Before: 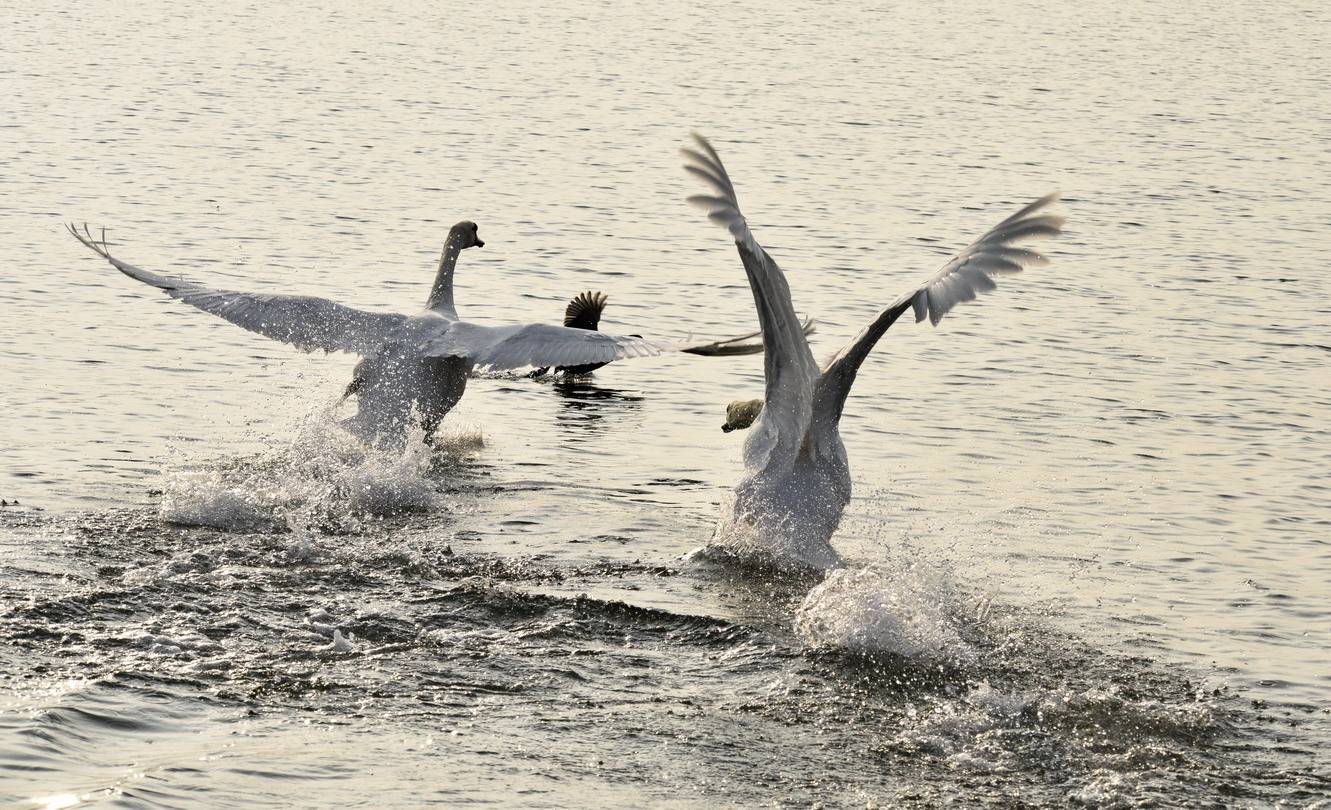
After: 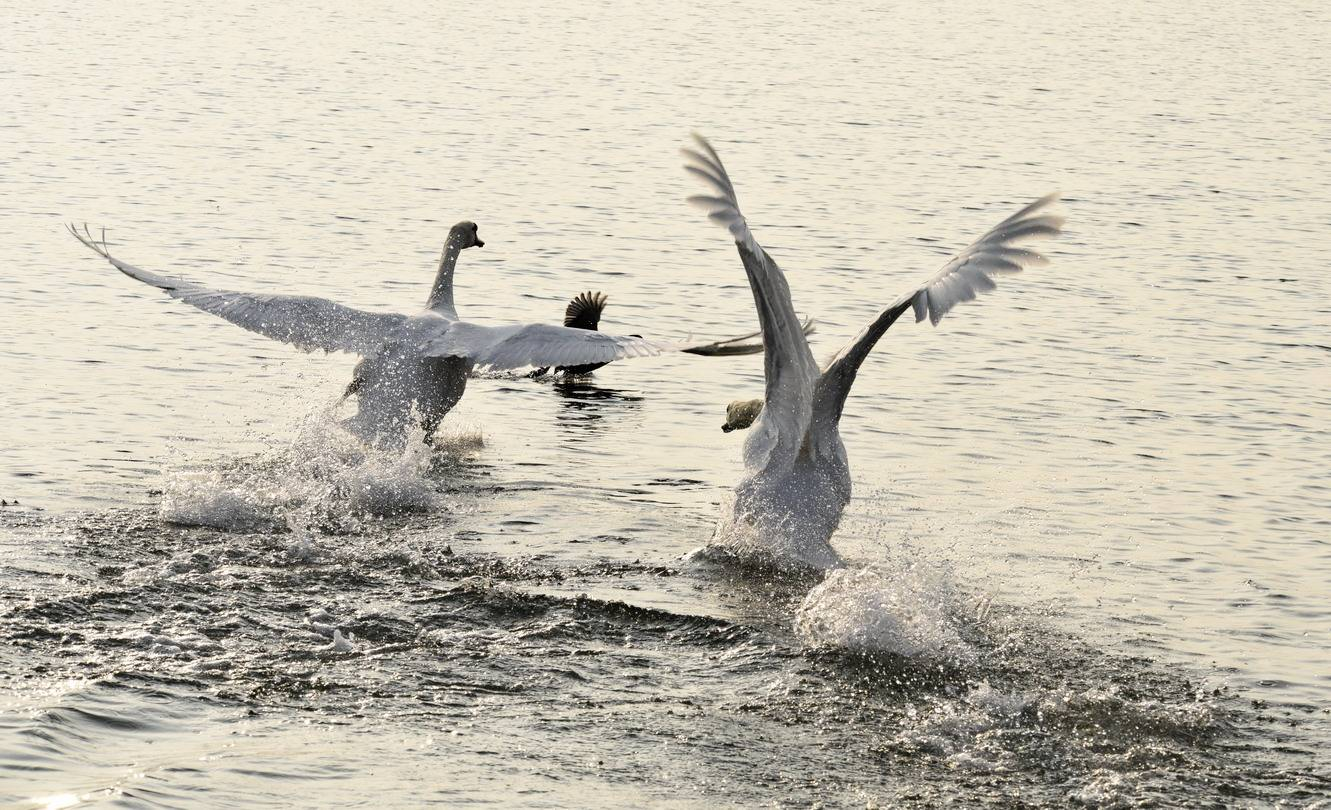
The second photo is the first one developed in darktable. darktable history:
shadows and highlights: shadows -70.68, highlights 37, soften with gaussian
